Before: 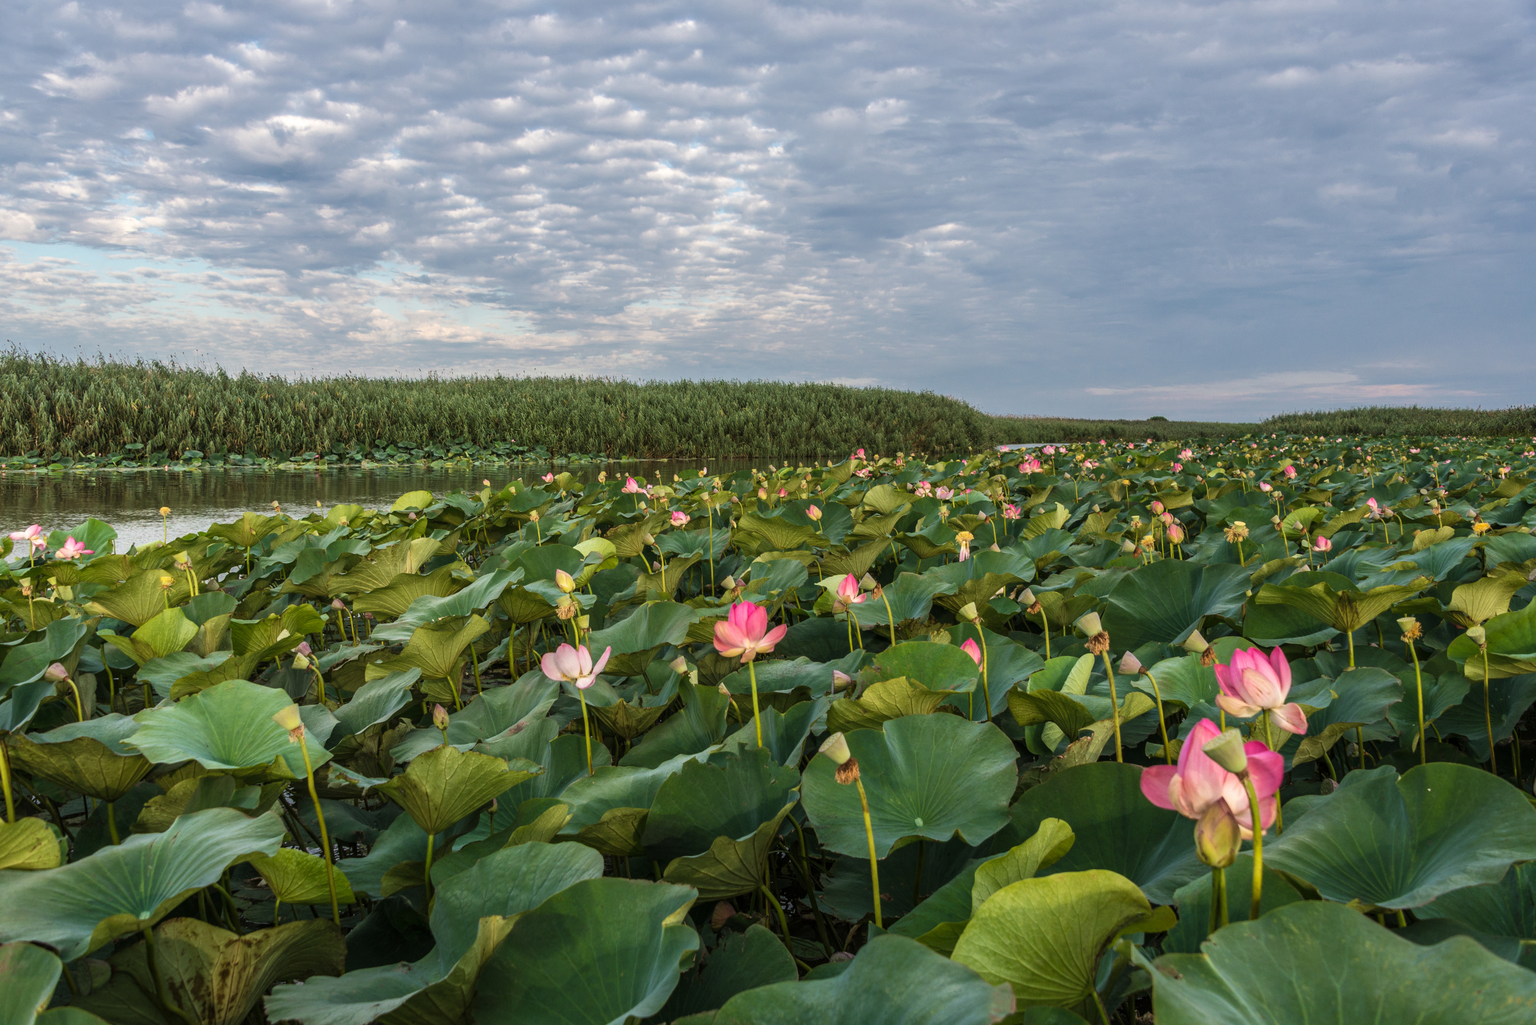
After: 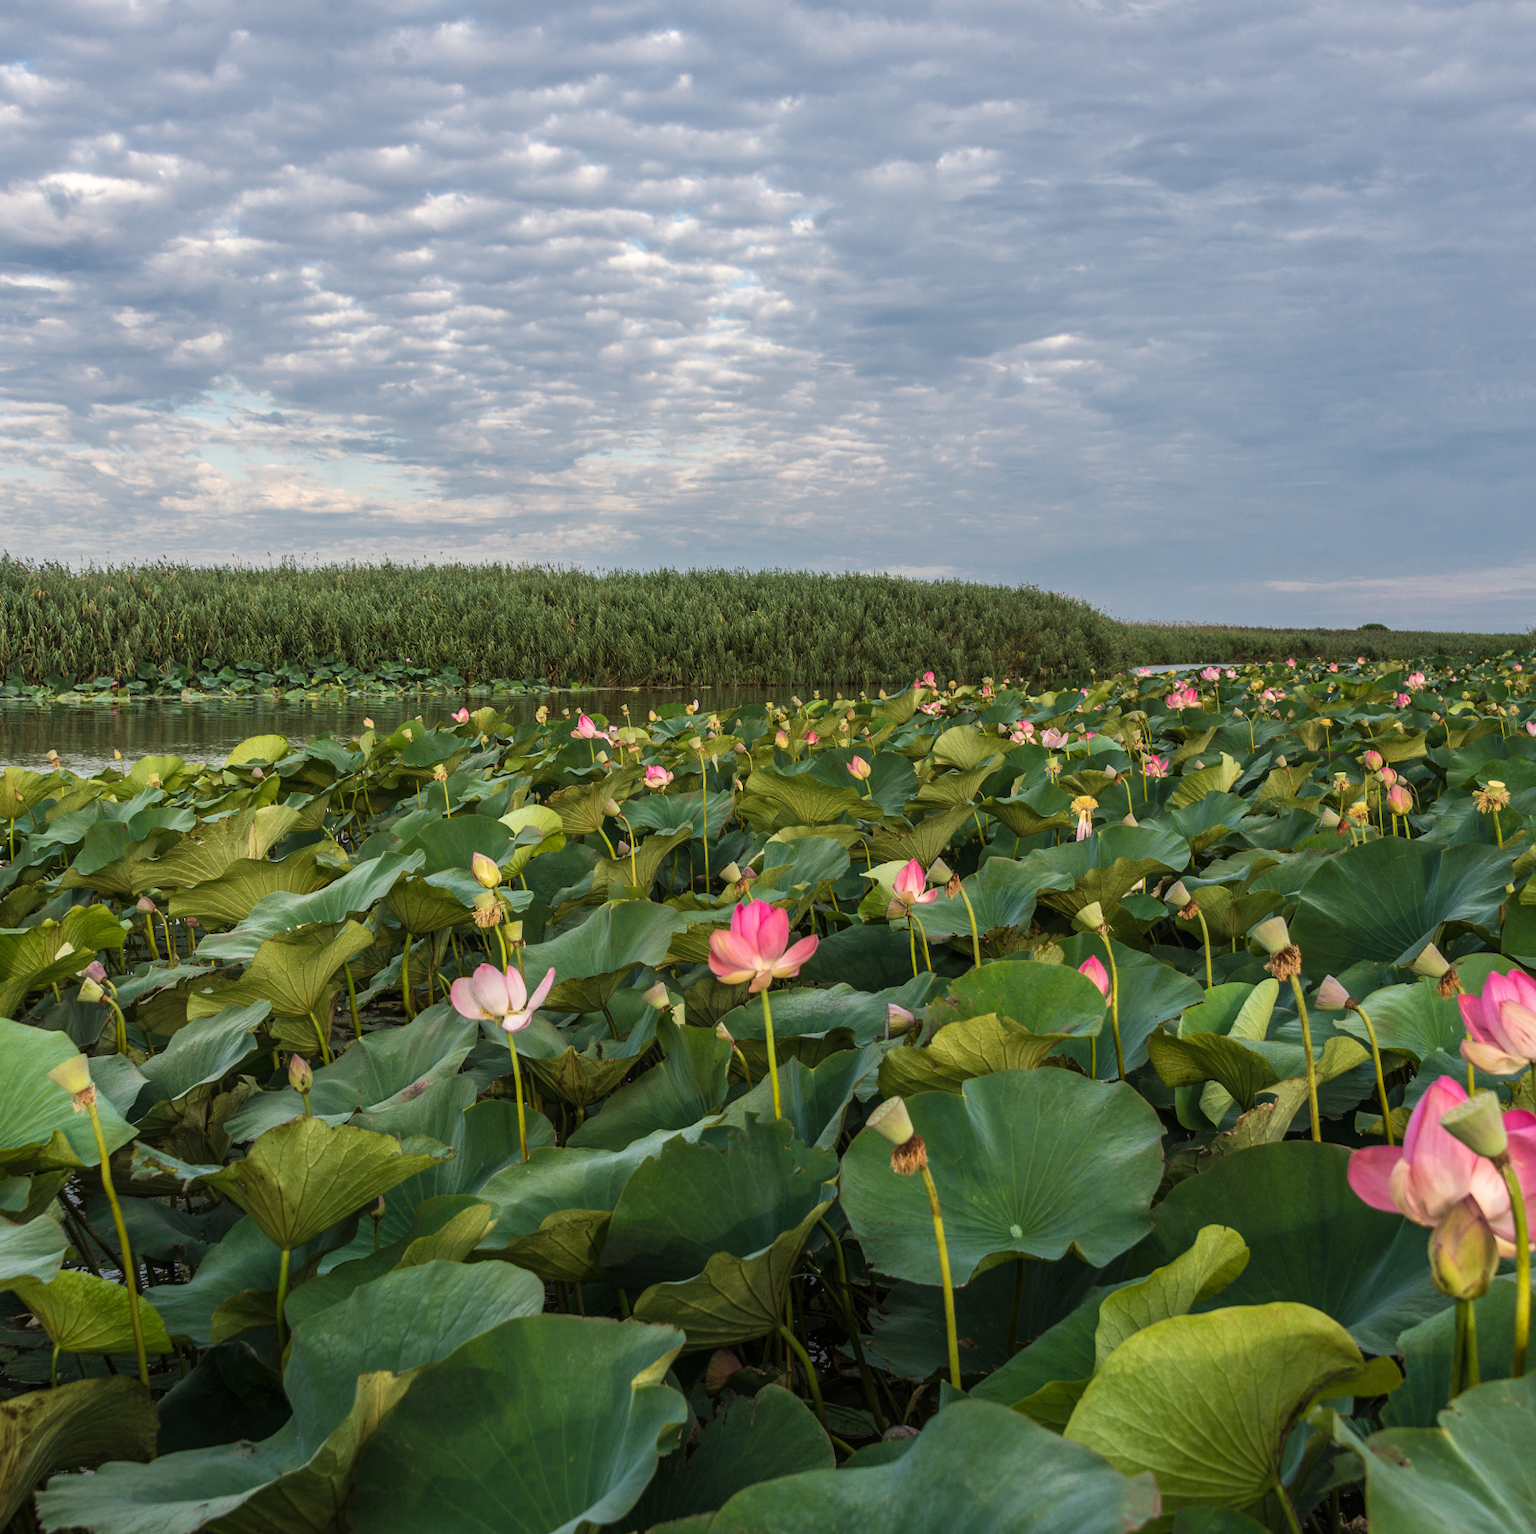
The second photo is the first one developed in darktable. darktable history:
crop and rotate: left 15.657%, right 17.521%
